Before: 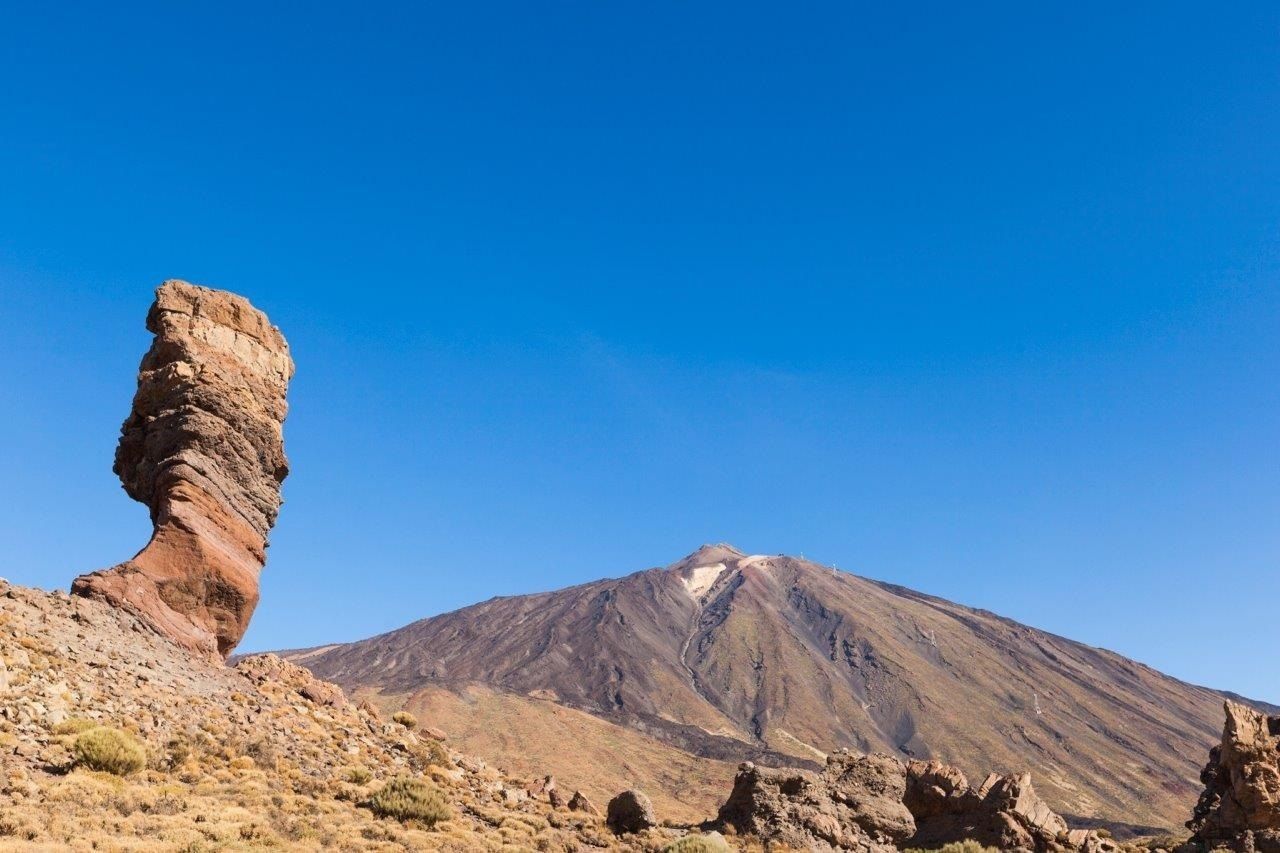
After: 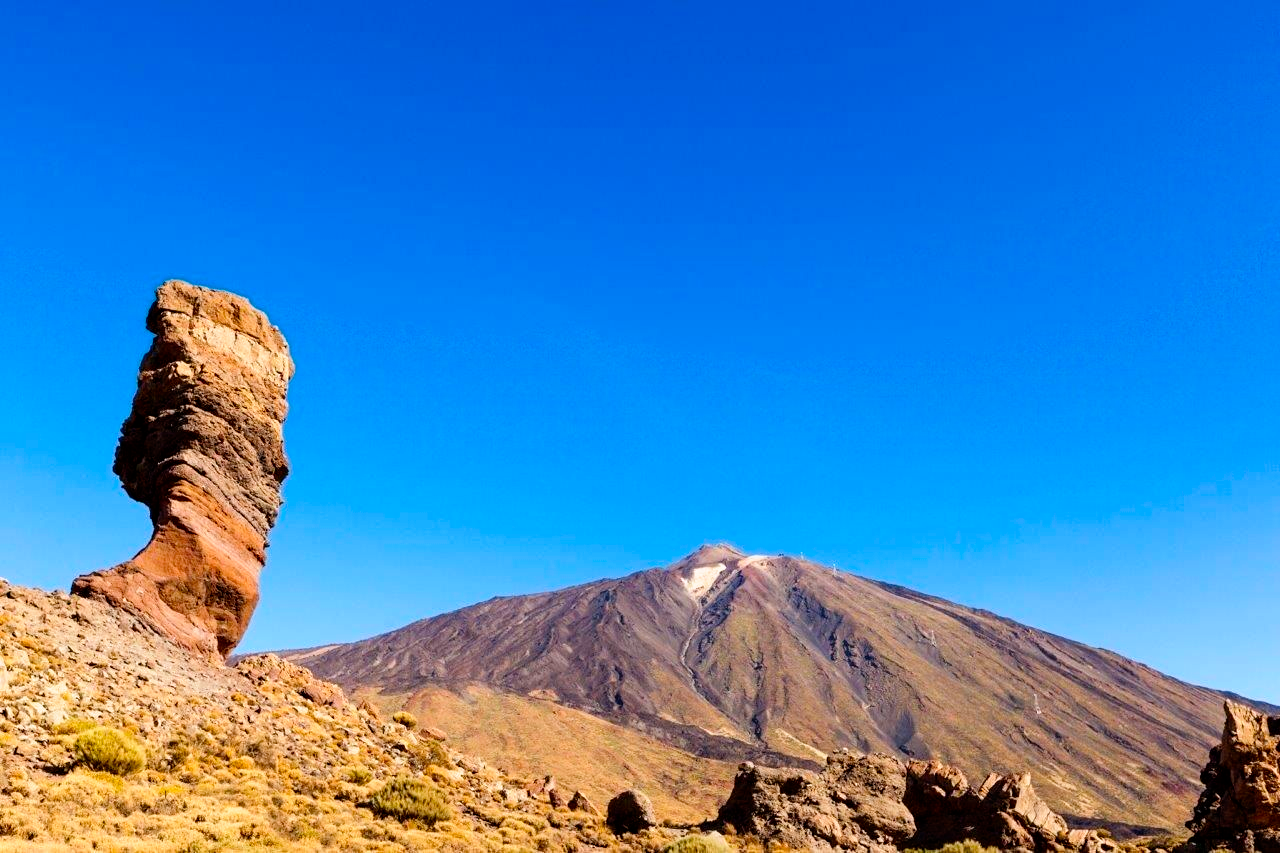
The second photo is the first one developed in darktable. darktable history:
color balance rgb: perceptual saturation grading › global saturation 20%, global vibrance 20%
filmic rgb: black relative exposure -8.7 EV, white relative exposure 2.7 EV, threshold 3 EV, target black luminance 0%, hardness 6.25, latitude 76.53%, contrast 1.326, shadows ↔ highlights balance -0.349%, preserve chrominance no, color science v4 (2020), enable highlight reconstruction true
